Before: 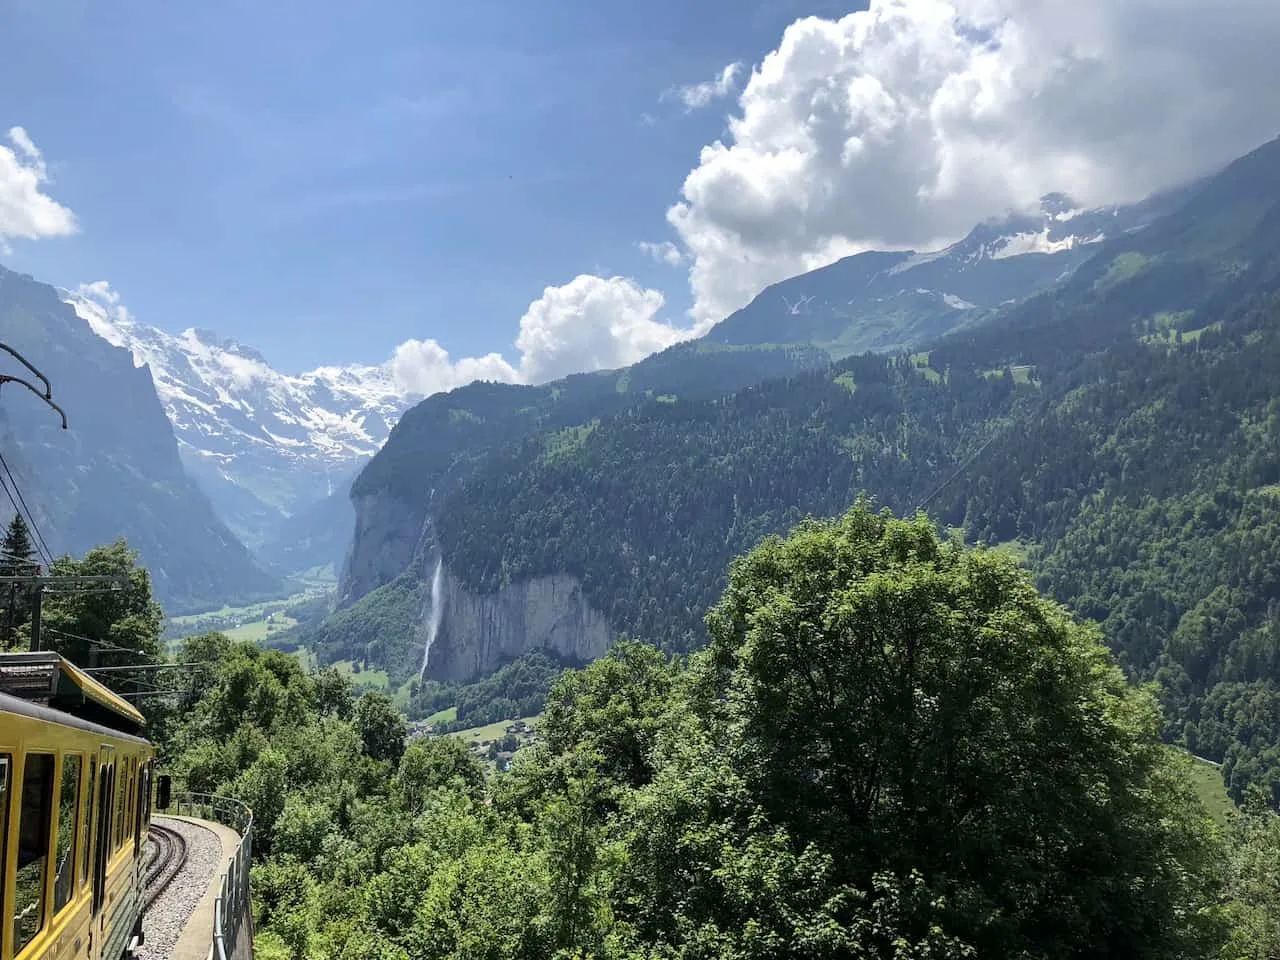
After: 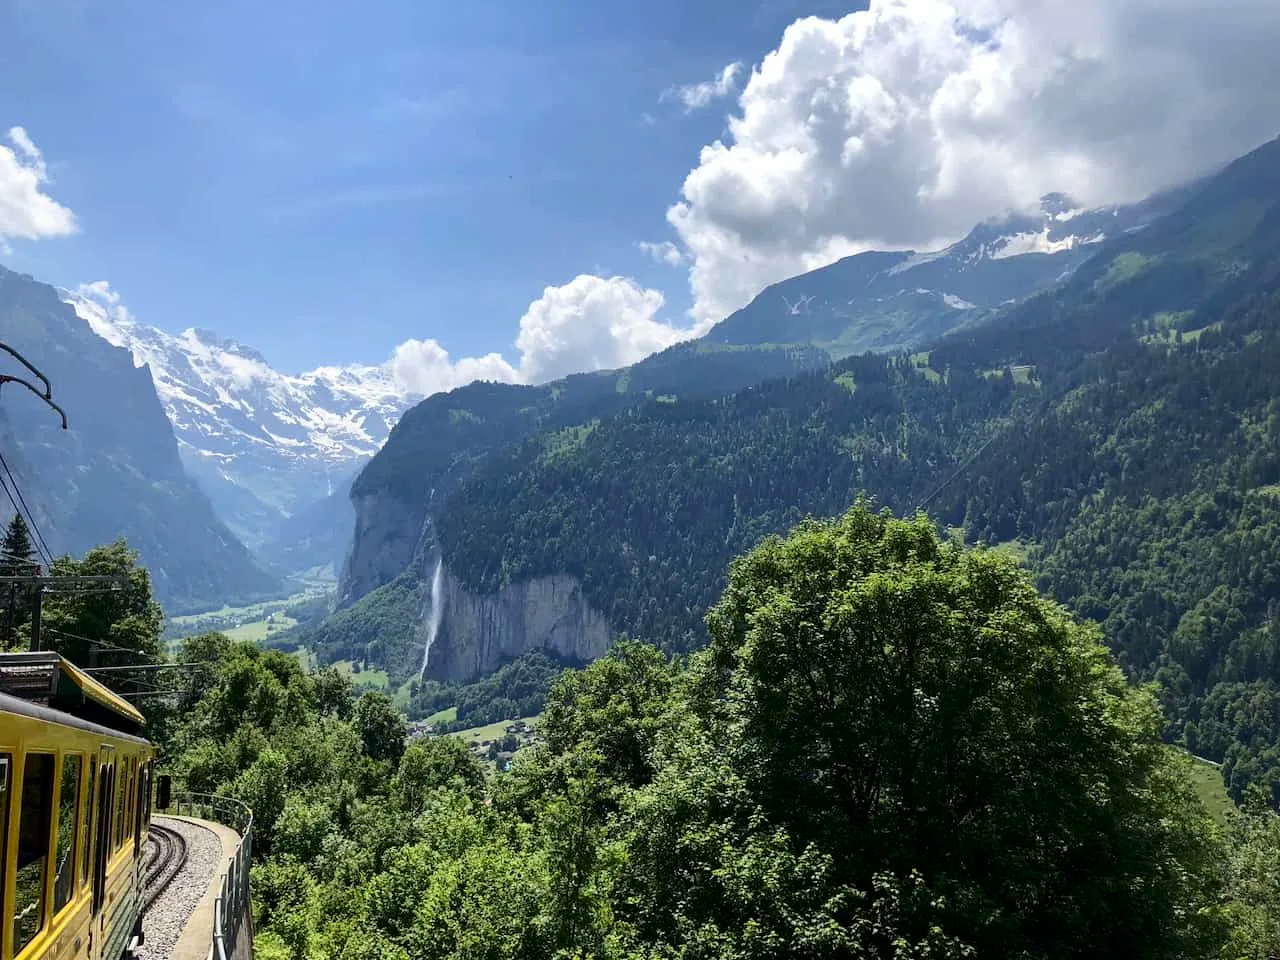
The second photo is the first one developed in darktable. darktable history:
contrast brightness saturation: contrast 0.132, brightness -0.064, saturation 0.163
